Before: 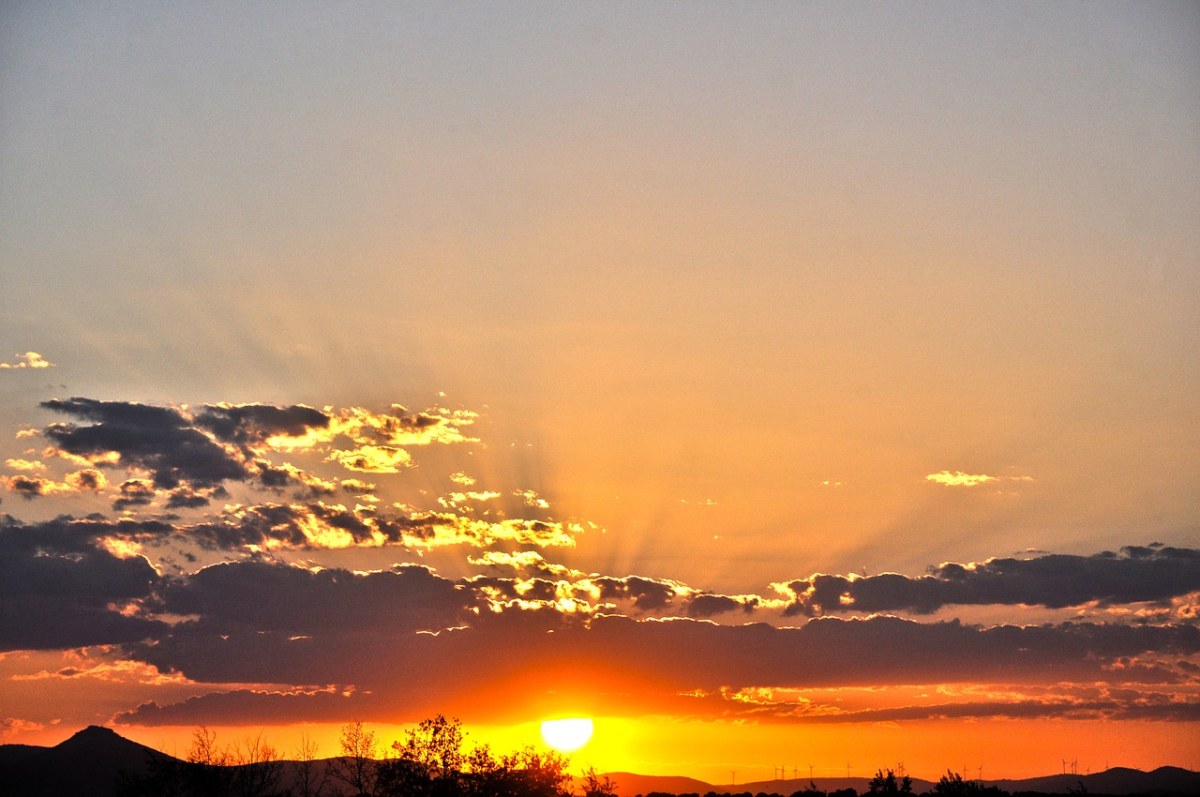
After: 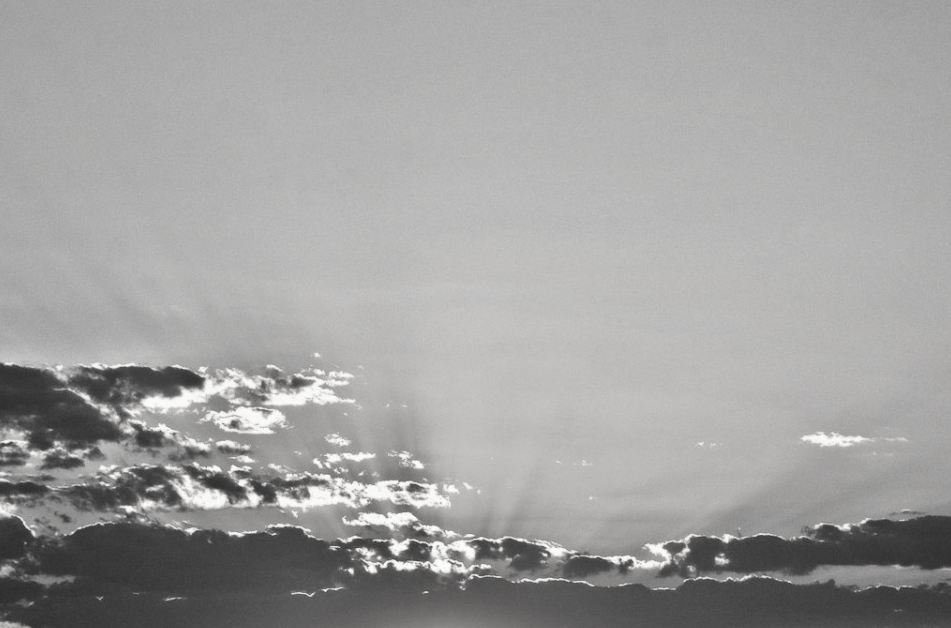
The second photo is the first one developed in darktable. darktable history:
contrast brightness saturation: saturation -0.988
crop and rotate: left 10.437%, top 4.982%, right 10.305%, bottom 16.167%
